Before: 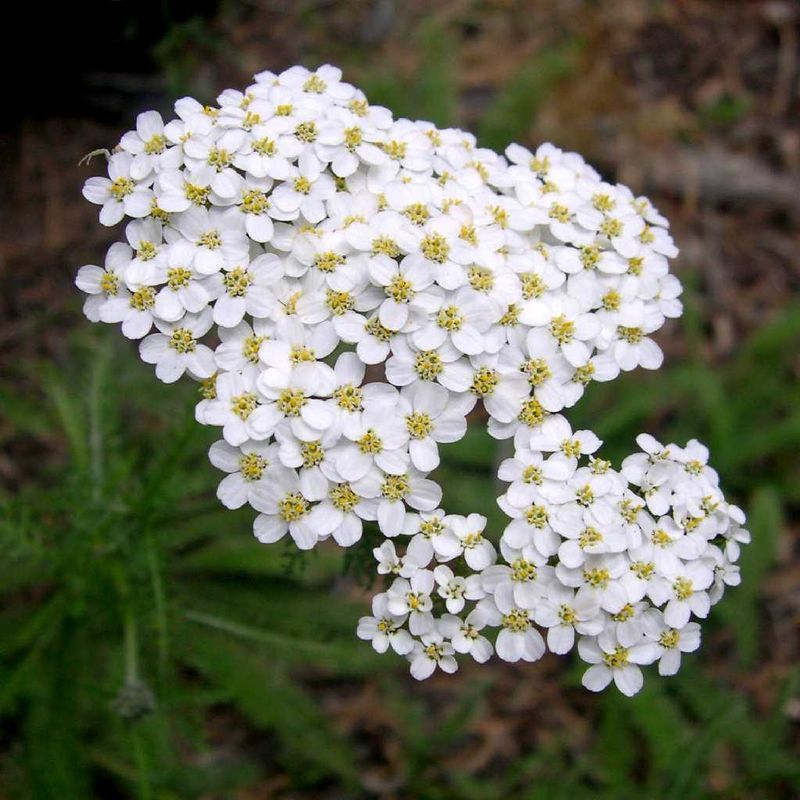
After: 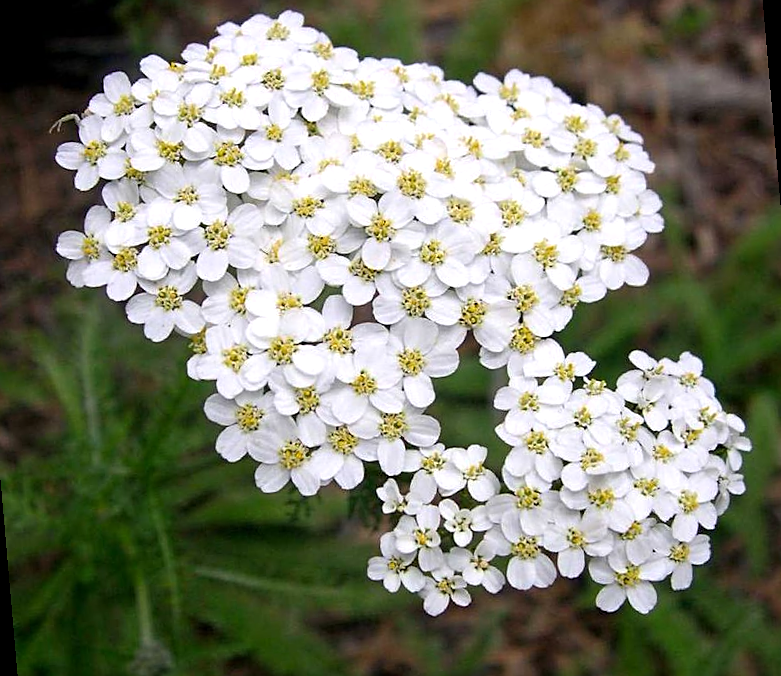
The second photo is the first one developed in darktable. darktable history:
levels: levels [0, 0.476, 0.951]
sharpen: on, module defaults
rotate and perspective: rotation -5°, crop left 0.05, crop right 0.952, crop top 0.11, crop bottom 0.89
